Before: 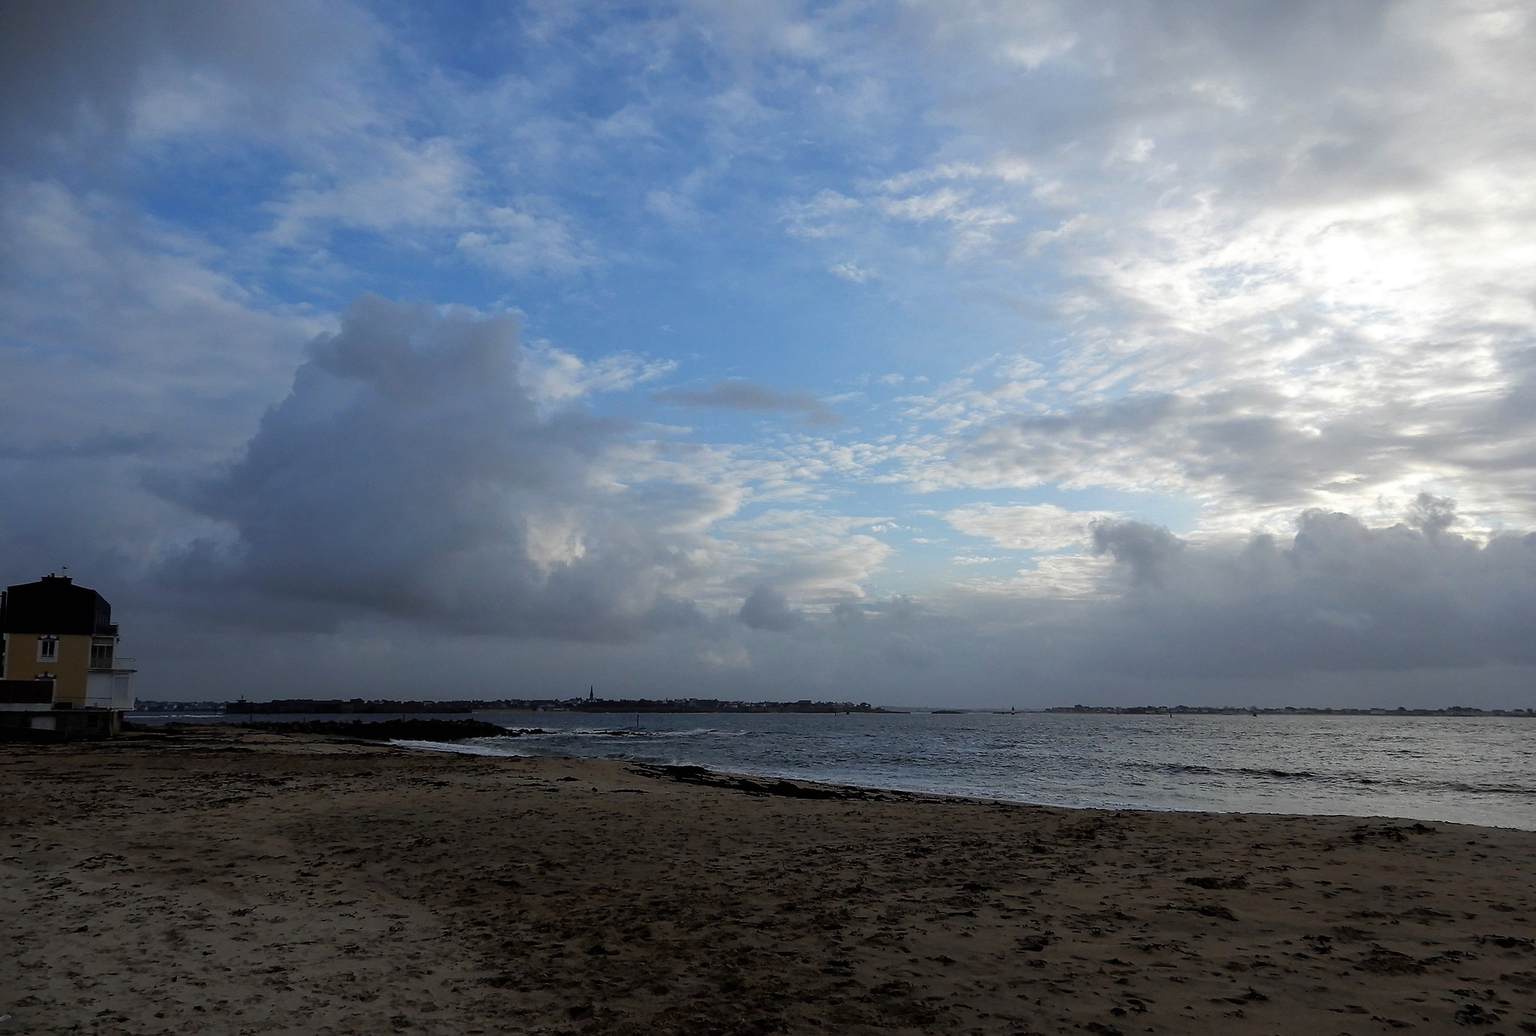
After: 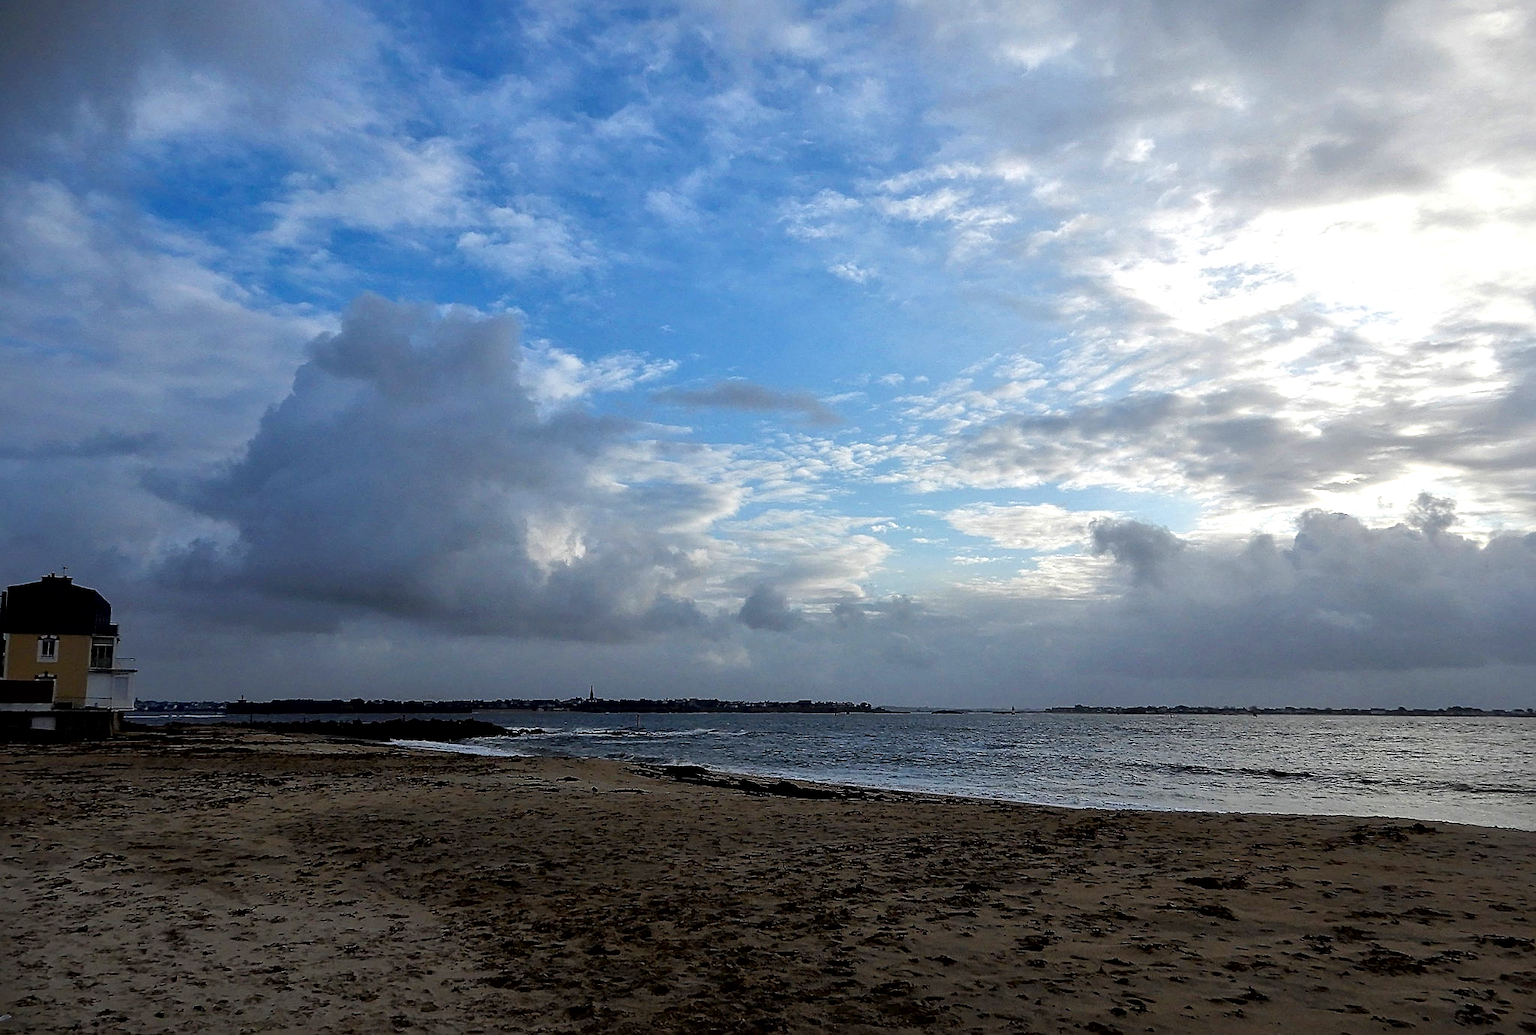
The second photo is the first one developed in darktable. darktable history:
local contrast: mode bilateral grid, contrast 26, coarseness 59, detail 151%, midtone range 0.2
sharpen: on, module defaults
exposure: exposure 0.206 EV, compensate highlight preservation false
color balance rgb: perceptual saturation grading › global saturation 29.463%
